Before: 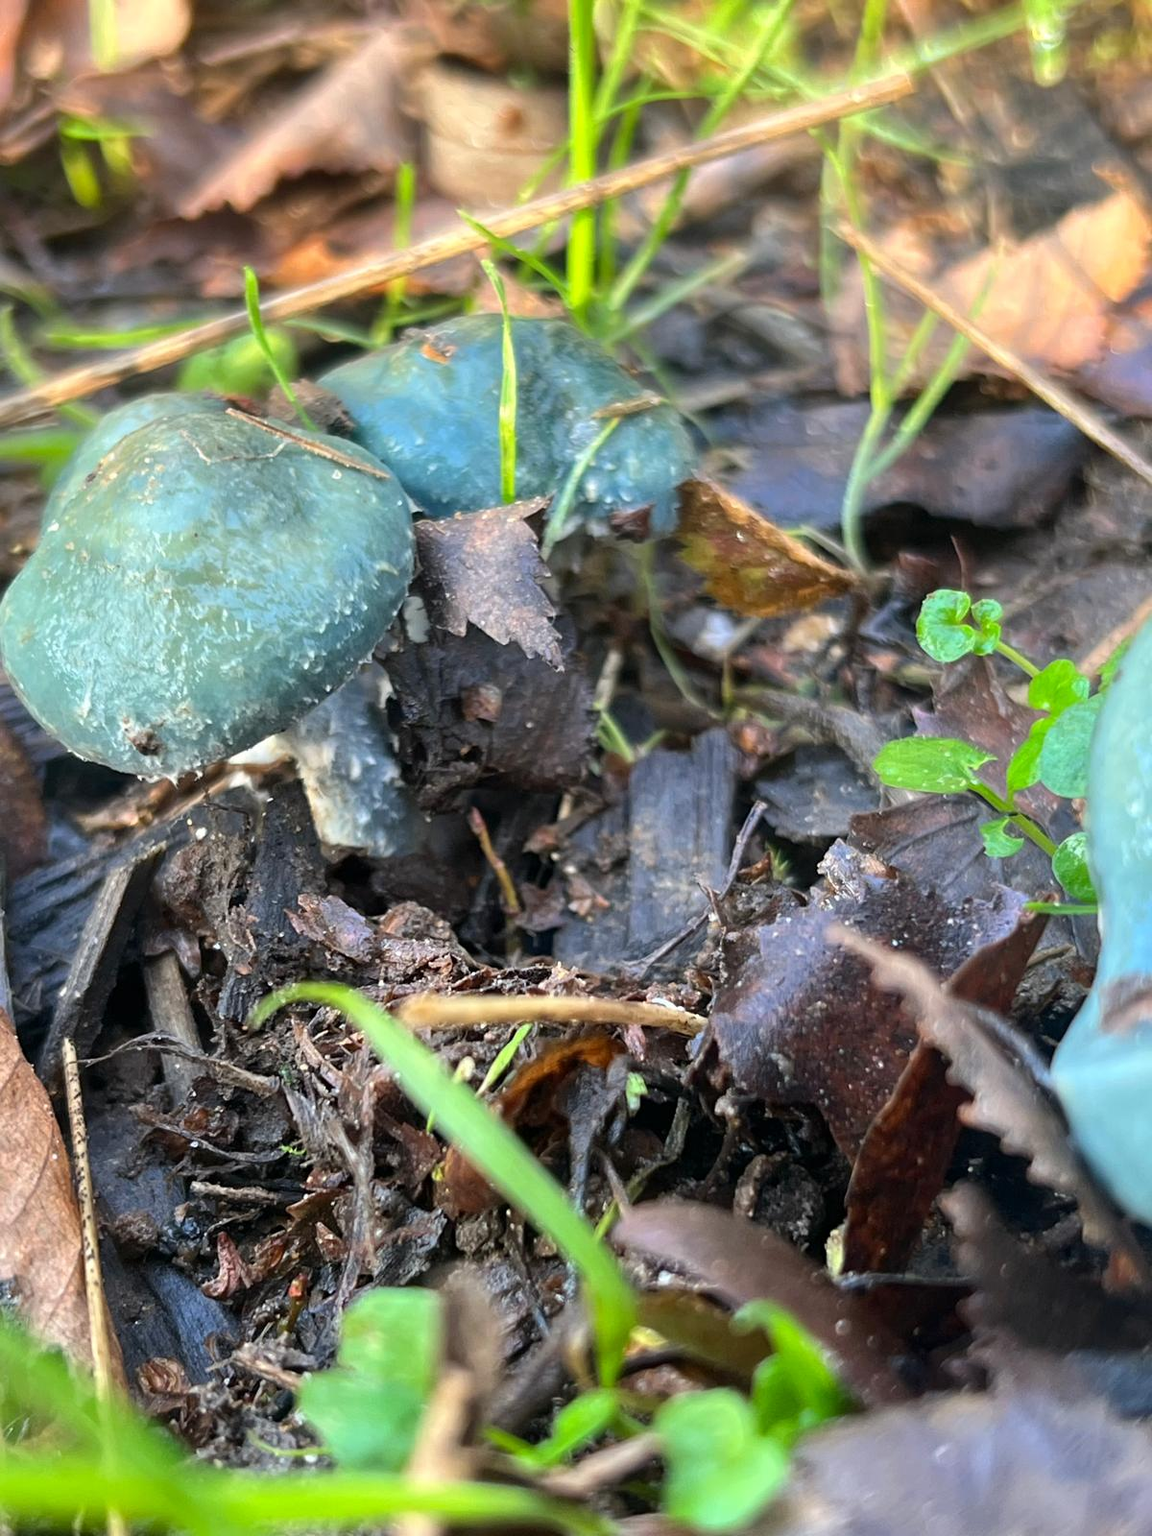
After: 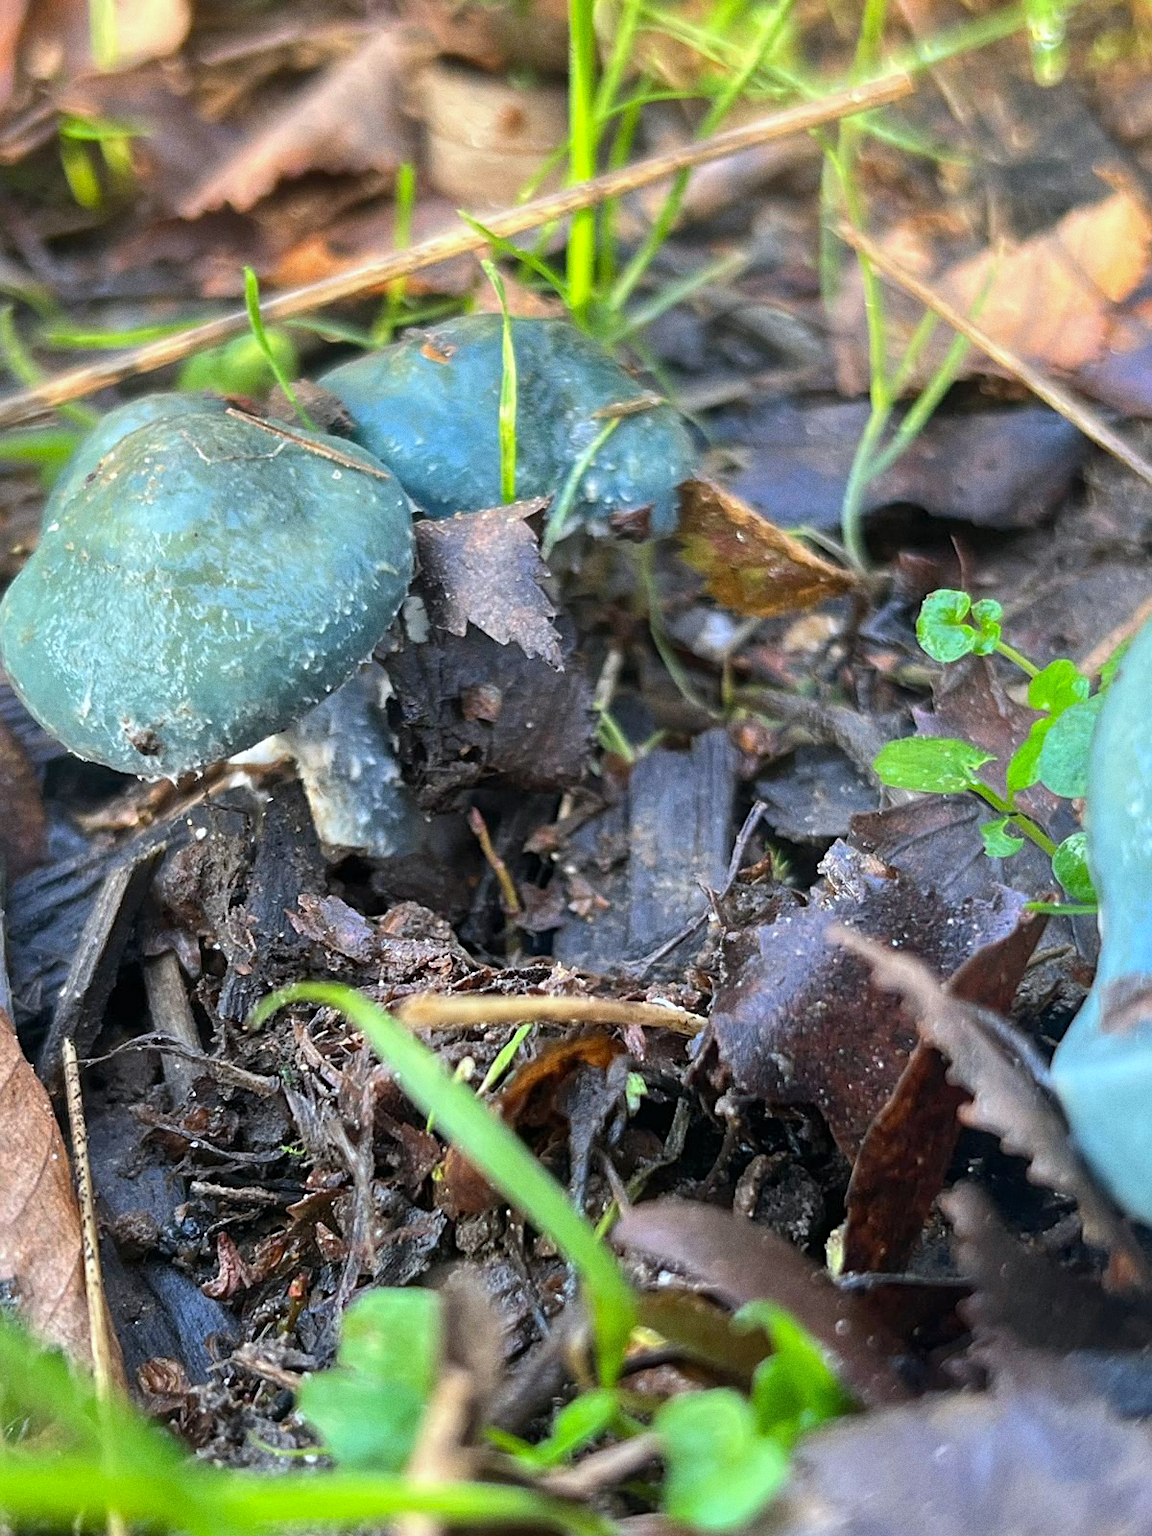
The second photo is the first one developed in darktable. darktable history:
white balance: red 0.976, blue 1.04
grain: coarseness 0.47 ISO
sharpen: amount 0.2
shadows and highlights: shadows 25, highlights -25
